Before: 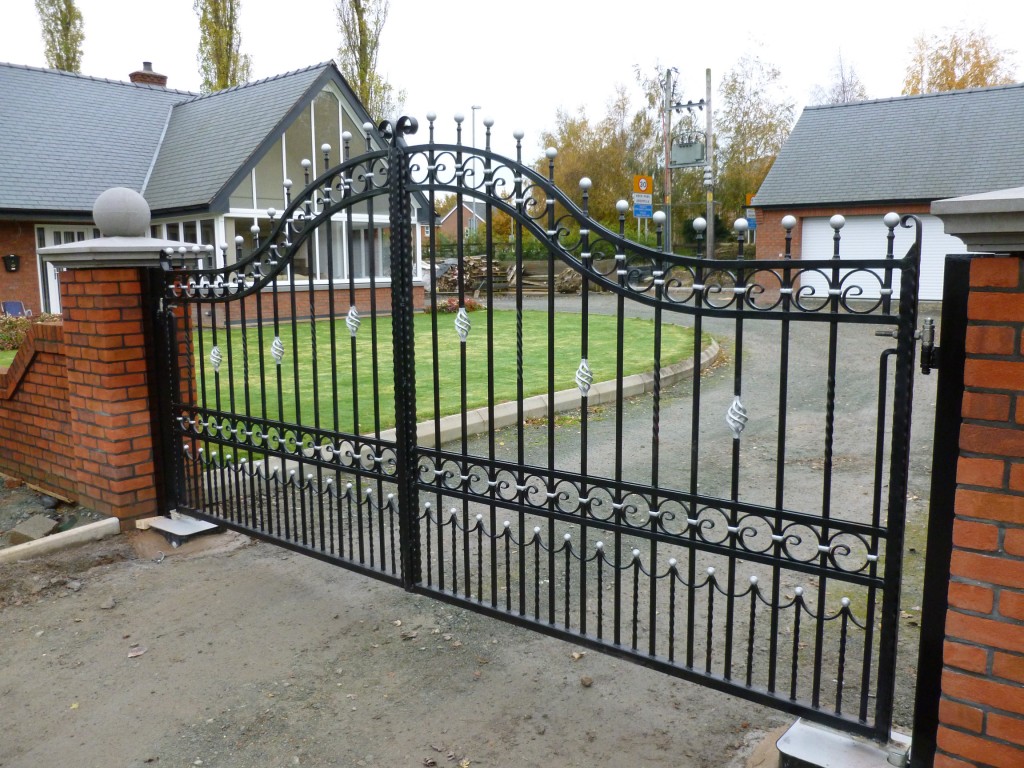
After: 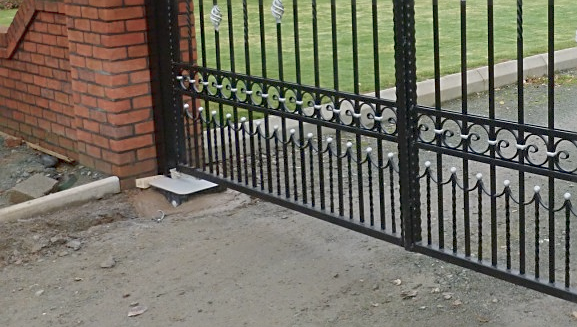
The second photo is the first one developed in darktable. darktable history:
exposure: exposure 0.161 EV, compensate highlight preservation false
rgb levels: preserve colors max RGB
crop: top 44.483%, right 43.593%, bottom 12.892%
sharpen: on, module defaults
color balance rgb: perceptual saturation grading › global saturation -27.94%, hue shift -2.27°, contrast -21.26%
